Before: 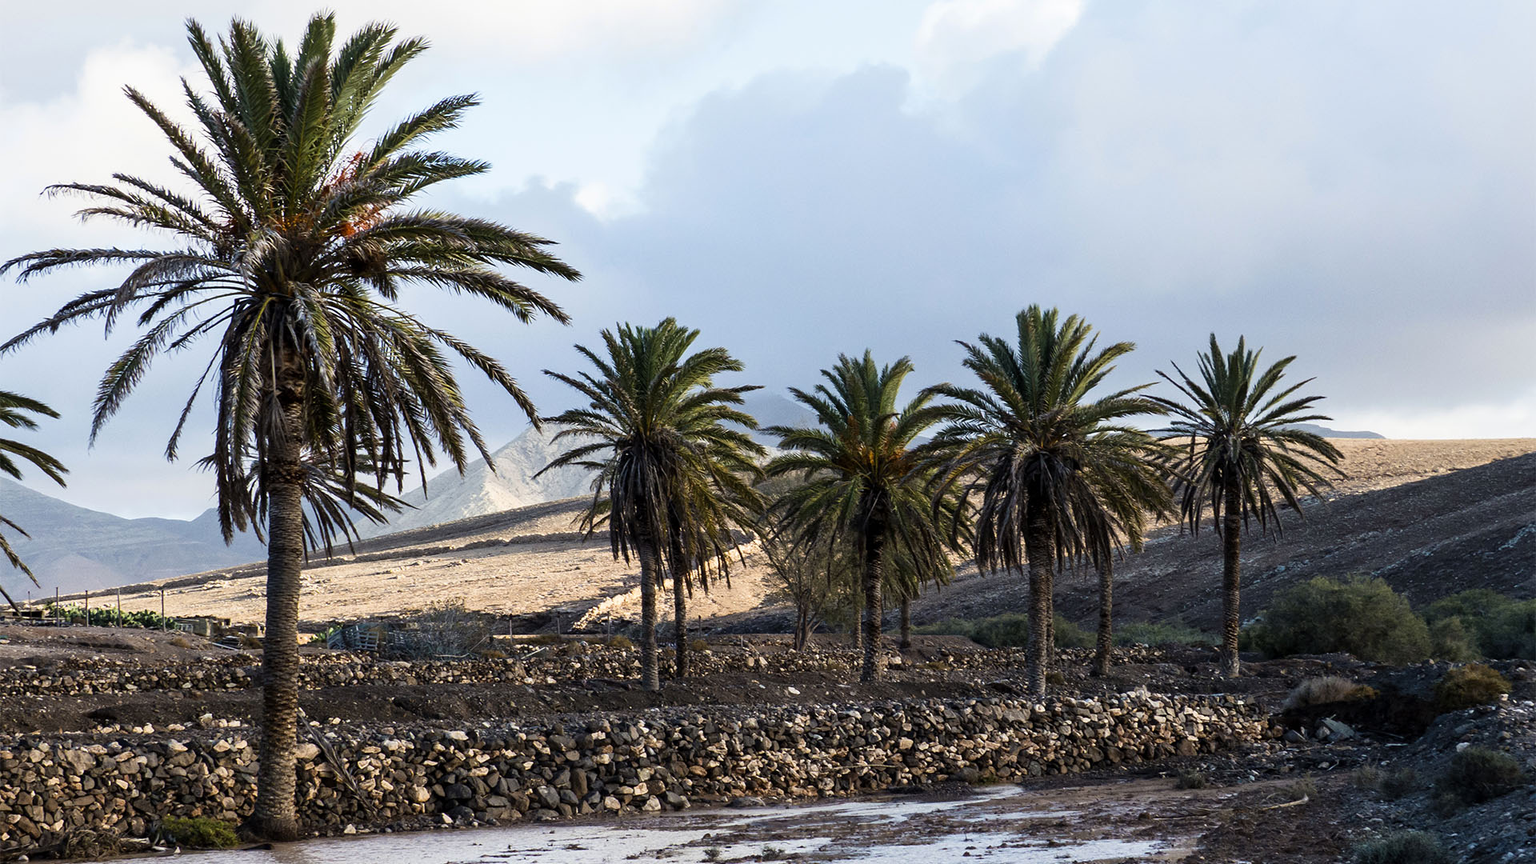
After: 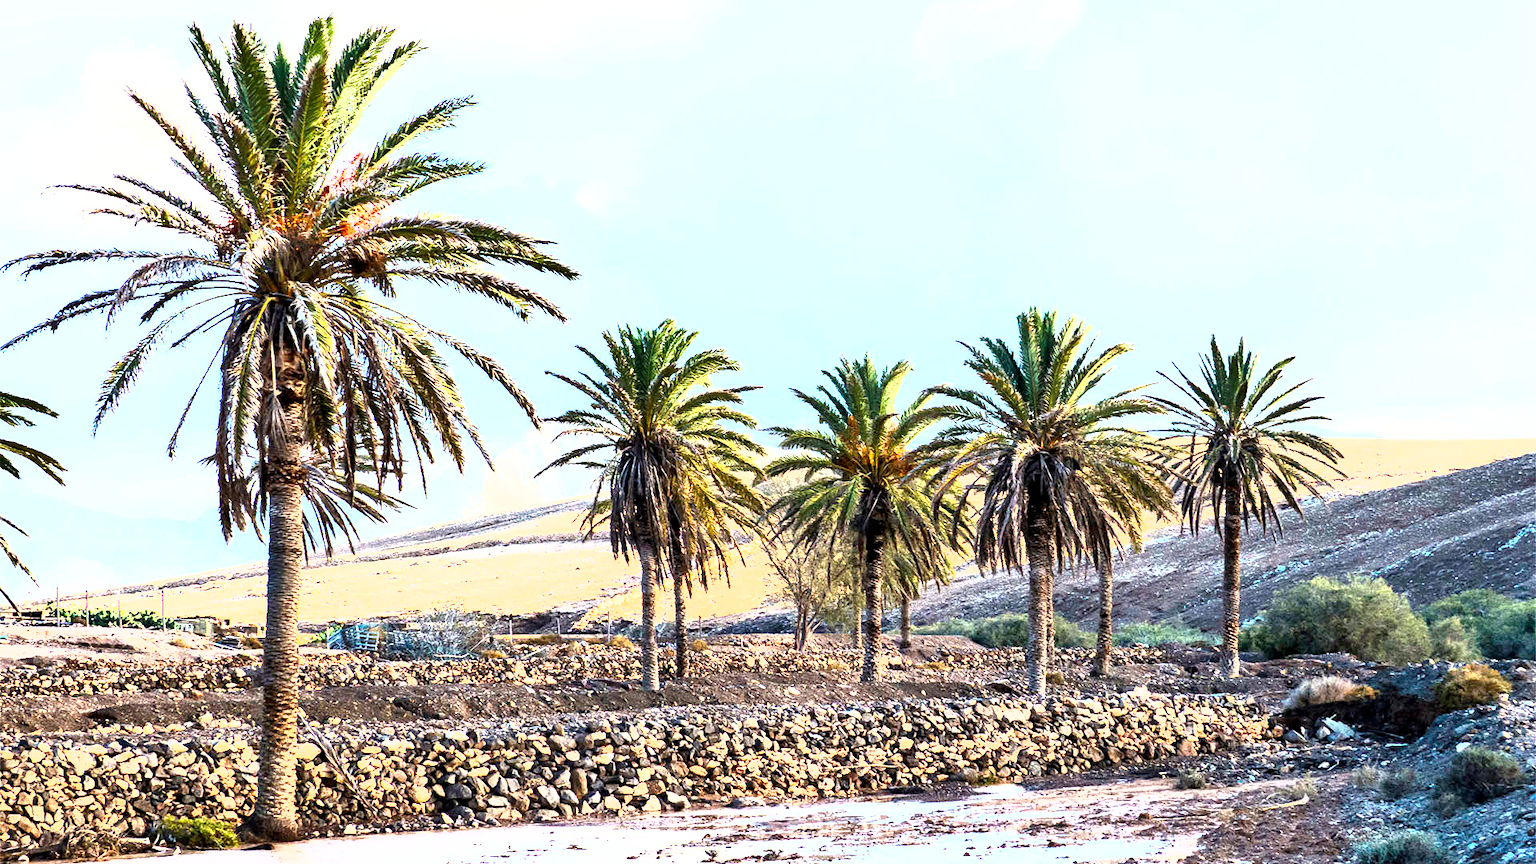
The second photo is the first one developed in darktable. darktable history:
shadows and highlights: low approximation 0.01, soften with gaussian
exposure: exposure 3.075 EV, compensate exposure bias true, compensate highlight preservation false
